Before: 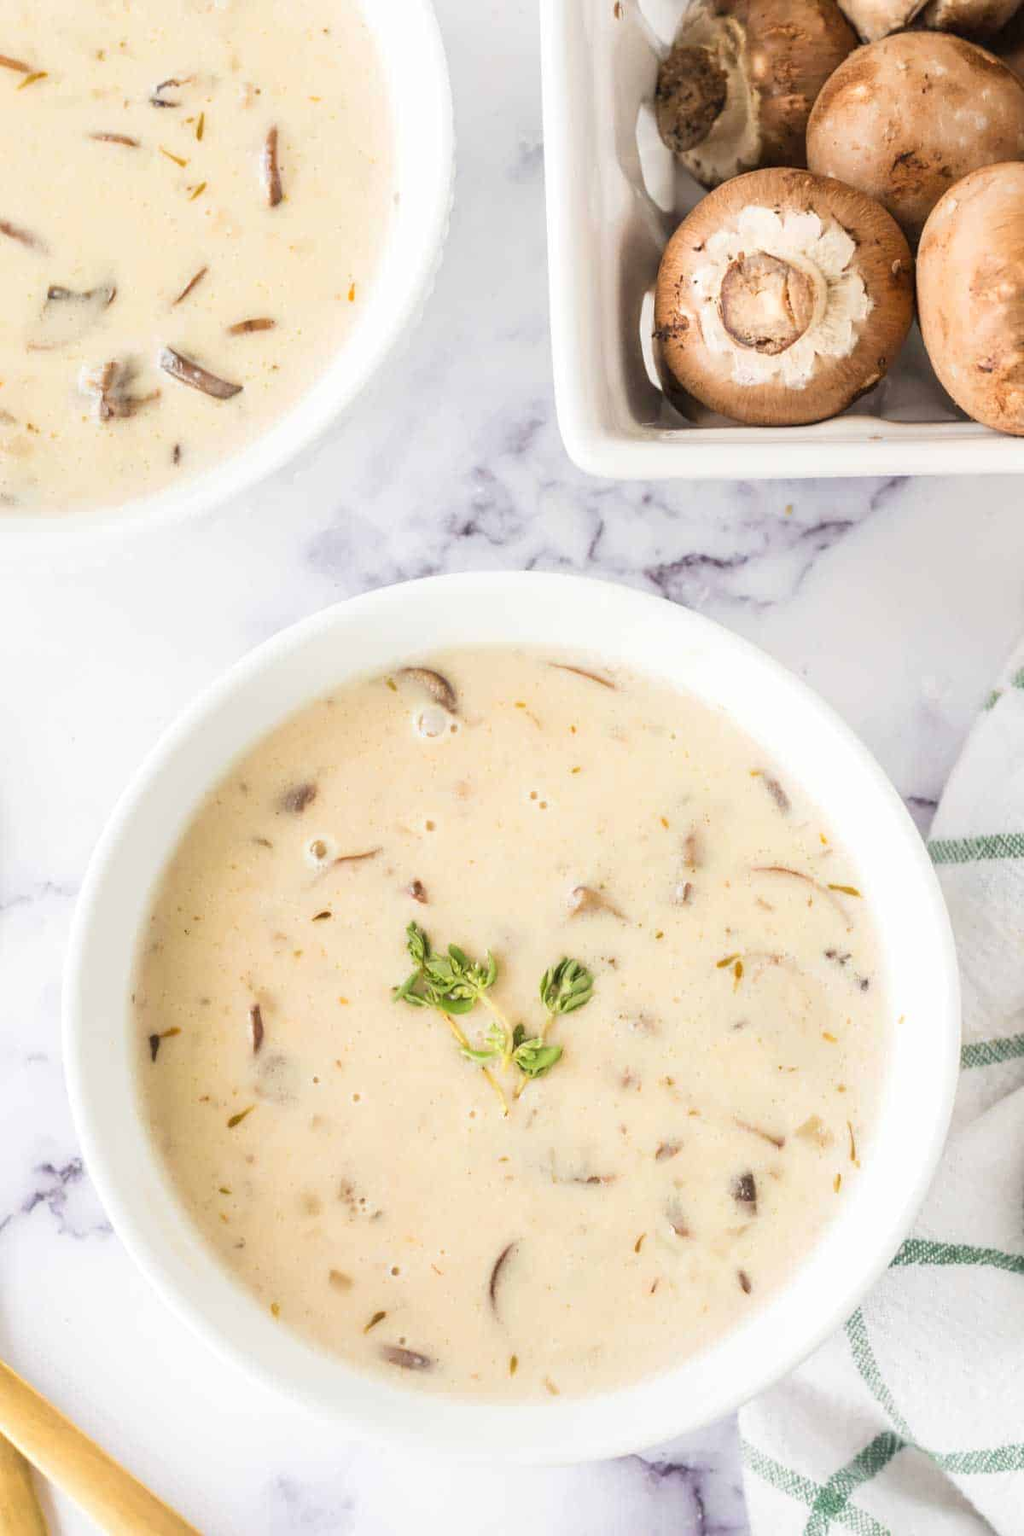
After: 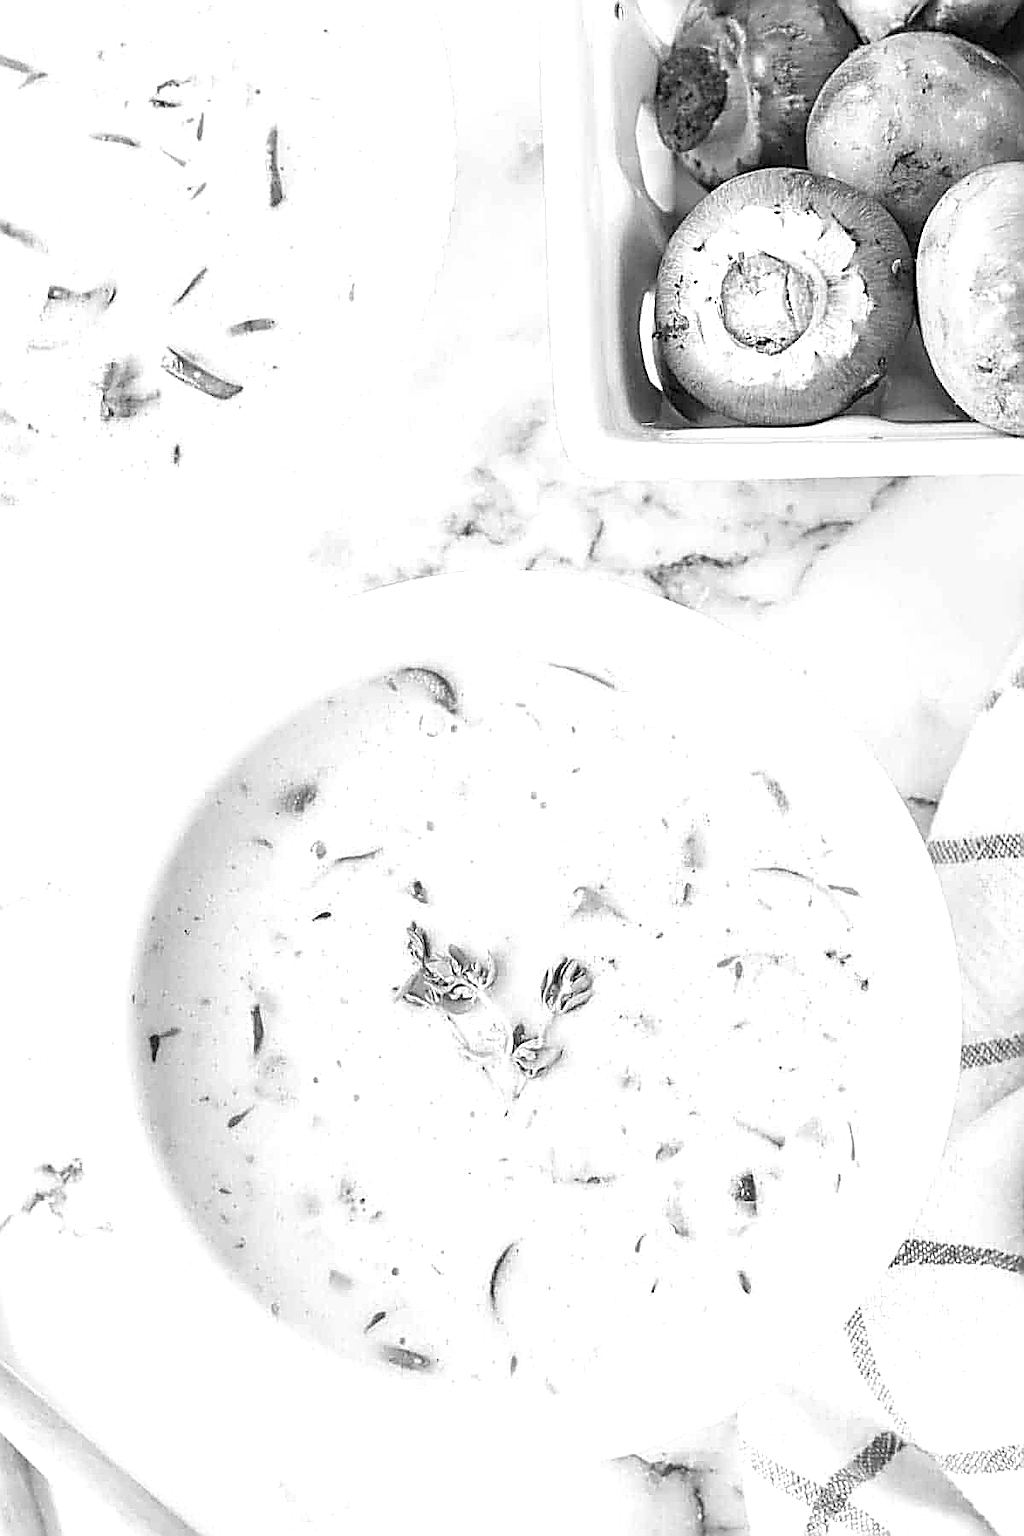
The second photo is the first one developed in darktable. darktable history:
exposure: black level correction 0.001, exposure 0.498 EV, compensate exposure bias true, compensate highlight preservation false
color zones: curves: ch1 [(0, -0.014) (0.143, -0.013) (0.286, -0.013) (0.429, -0.016) (0.571, -0.019) (0.714, -0.015) (0.857, 0.002) (1, -0.014)]
sharpen: amount 1.993
